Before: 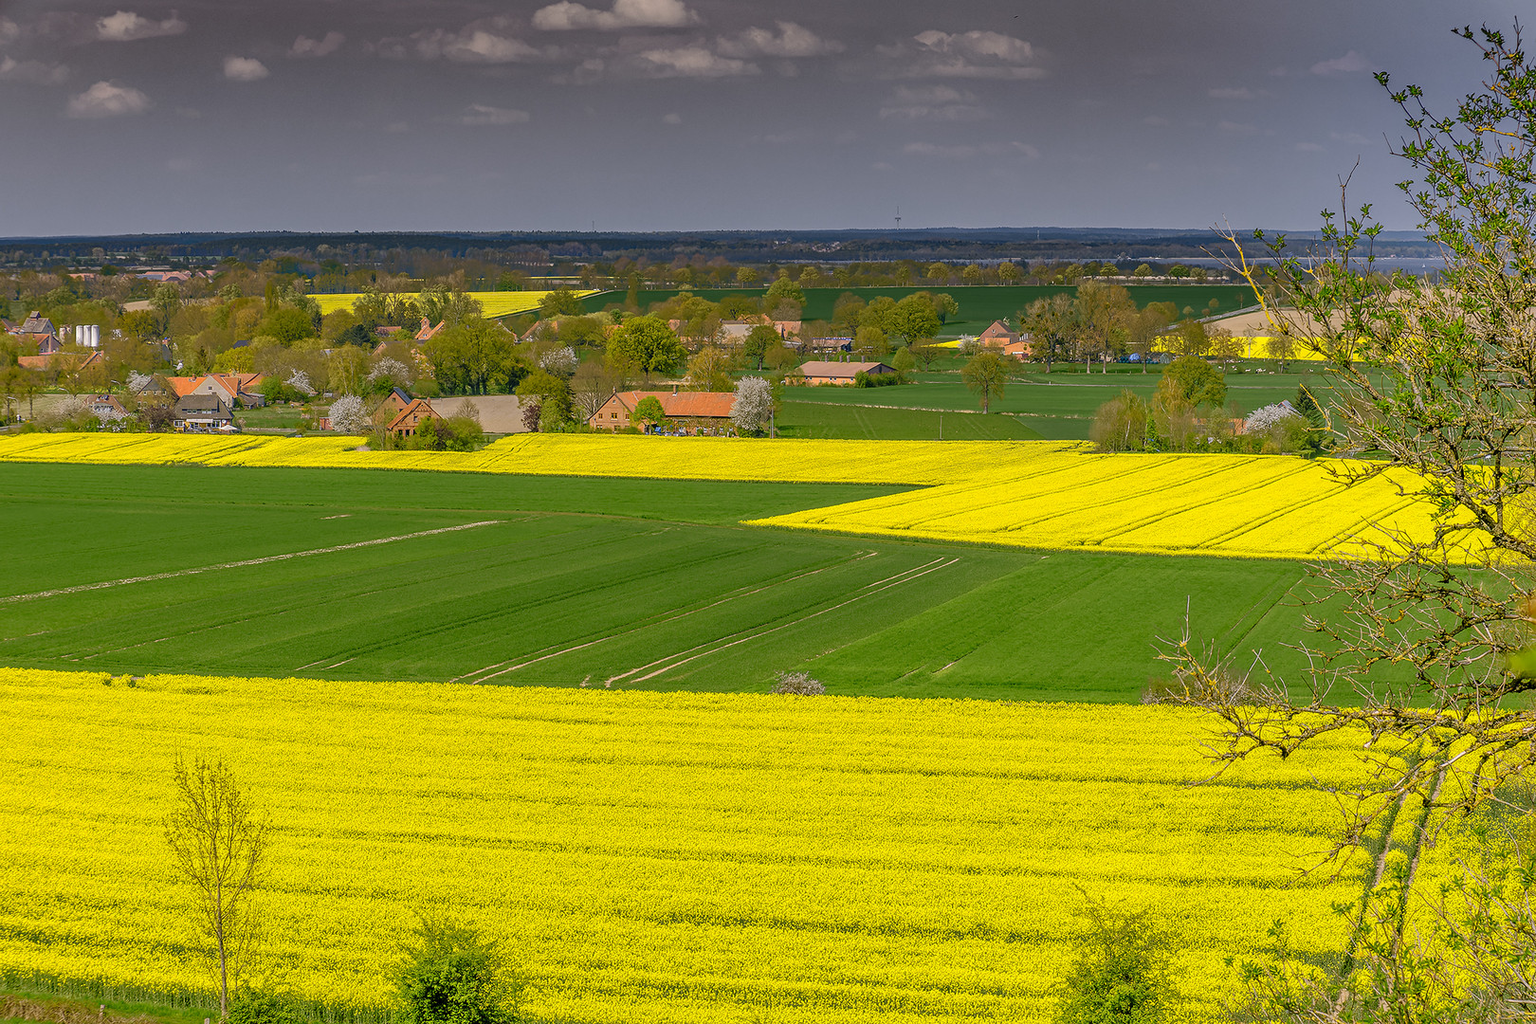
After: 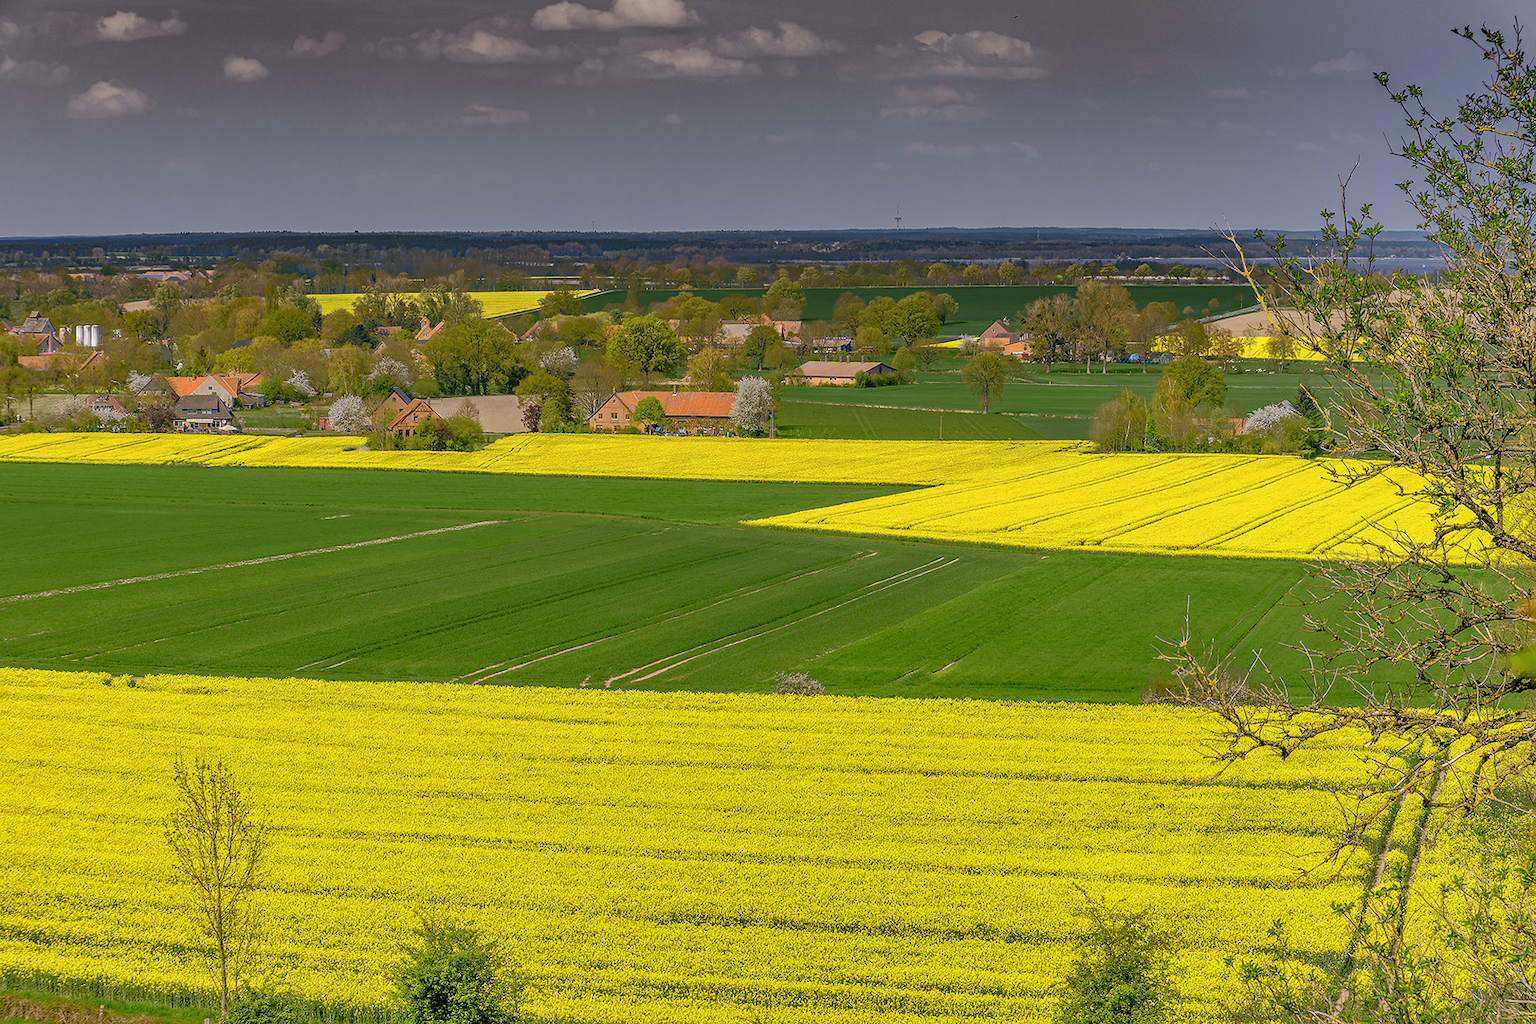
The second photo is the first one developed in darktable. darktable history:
exposure: exposure -0.153 EV, compensate highlight preservation false
shadows and highlights: radius 171.16, shadows 27, white point adjustment 3.13, highlights -67.95, soften with gaussian
